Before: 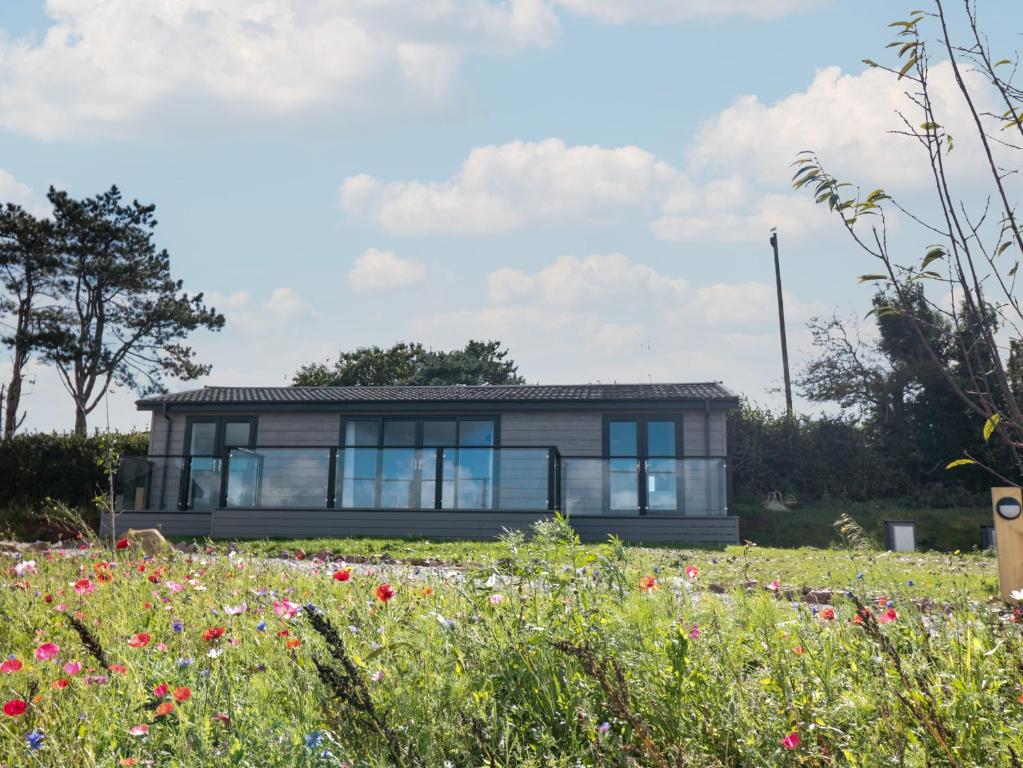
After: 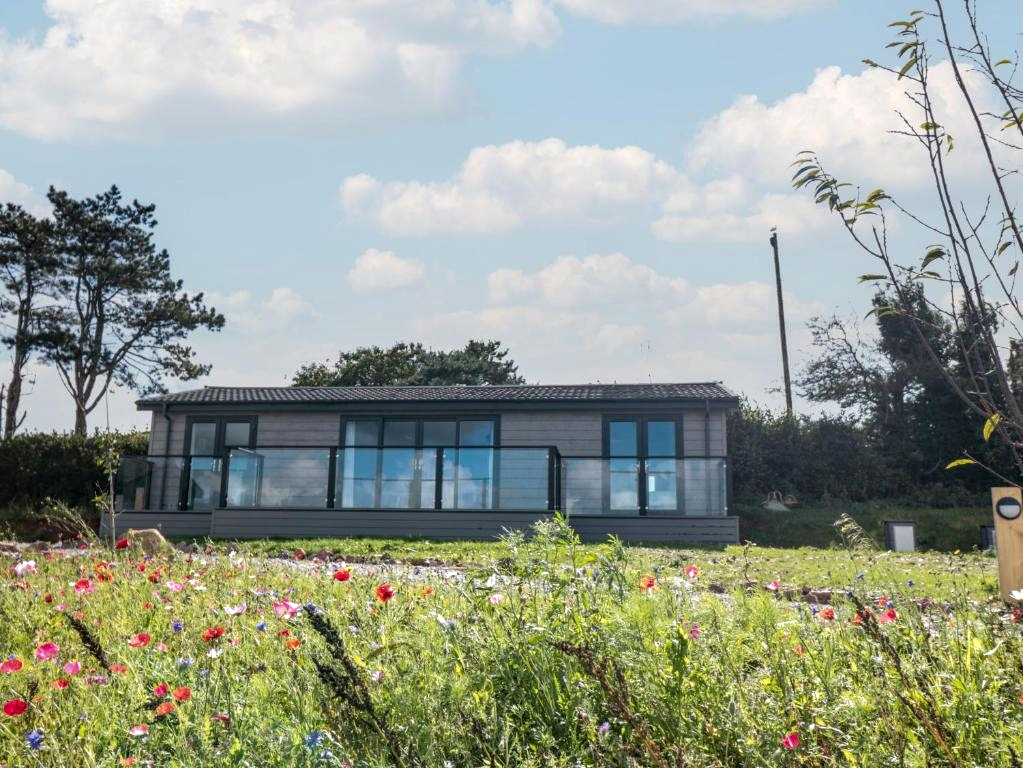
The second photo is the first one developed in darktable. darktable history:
local contrast: on, module defaults
exposure: exposure 0.074 EV, compensate highlight preservation false
